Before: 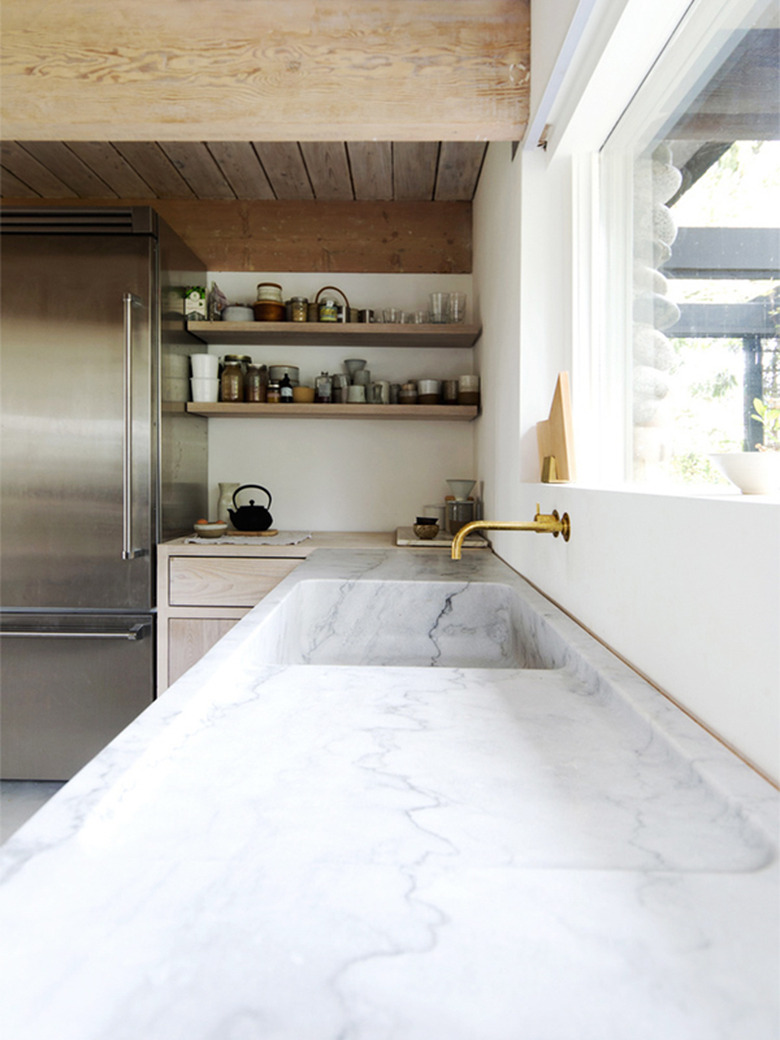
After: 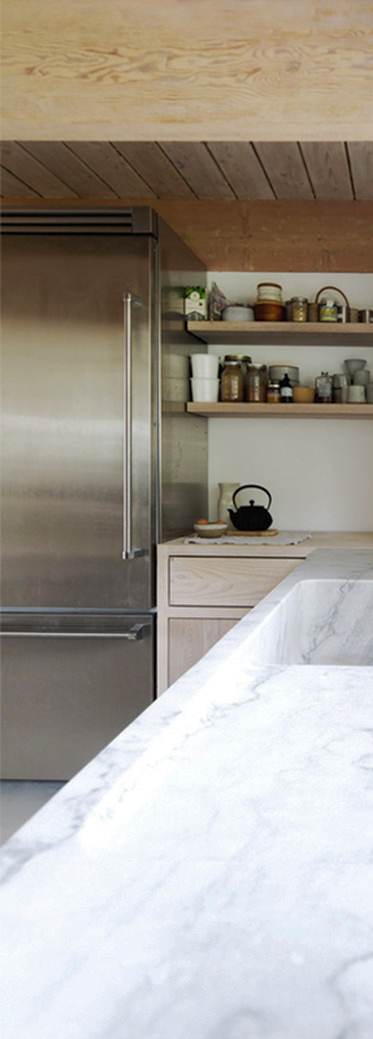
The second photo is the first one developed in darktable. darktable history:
crop and rotate: left 0.014%, top 0%, right 52.089%
shadows and highlights: on, module defaults
